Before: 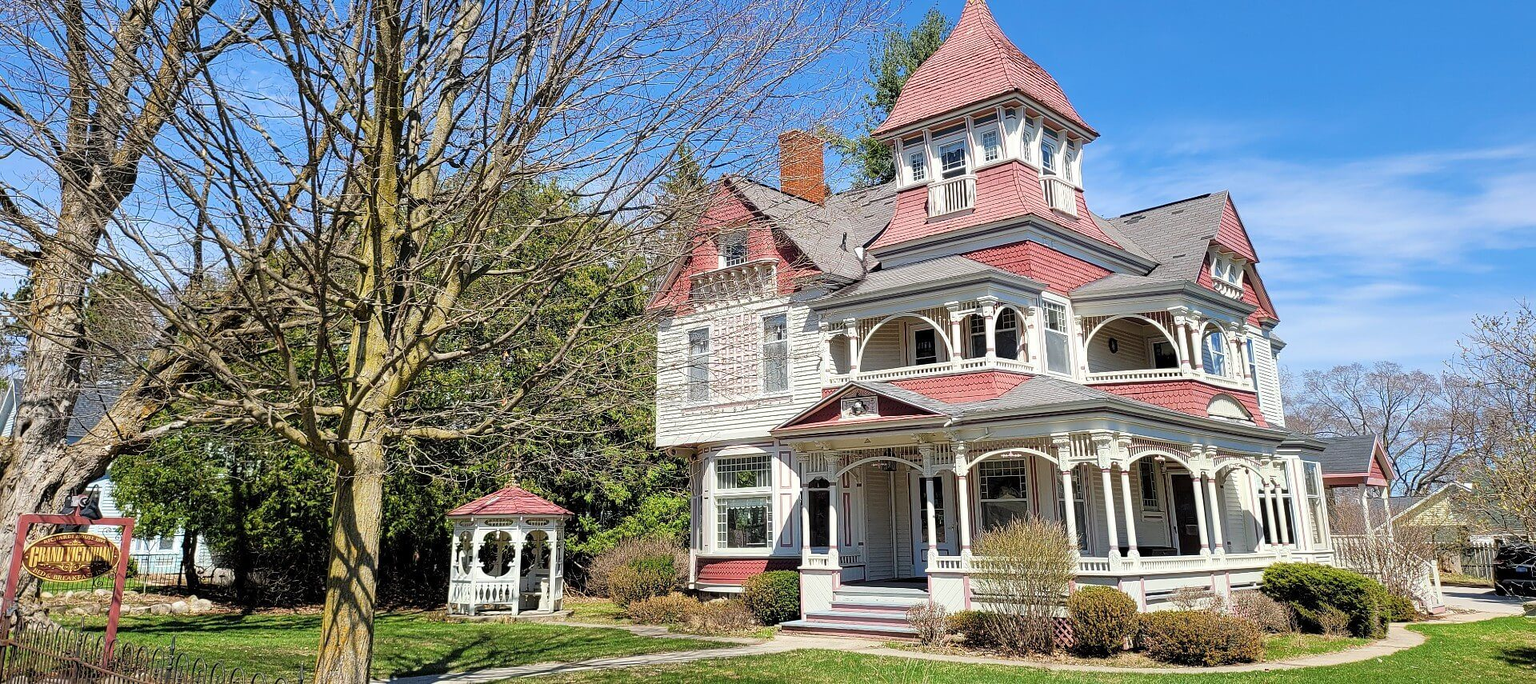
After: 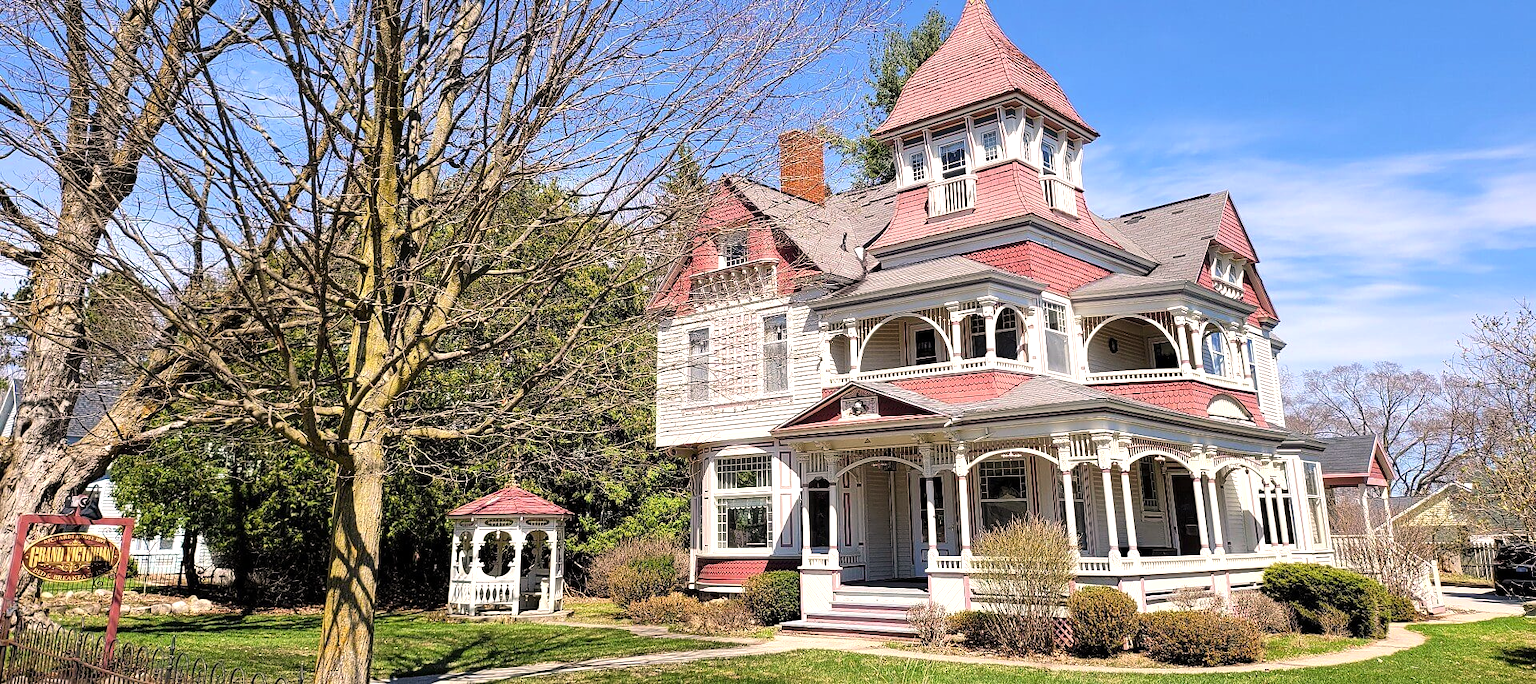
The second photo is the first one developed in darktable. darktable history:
tone equalizer: -8 EV -0.445 EV, -7 EV -0.409 EV, -6 EV -0.325 EV, -5 EV -0.239 EV, -3 EV 0.234 EV, -2 EV 0.331 EV, -1 EV 0.405 EV, +0 EV 0.443 EV, edges refinement/feathering 500, mask exposure compensation -1.57 EV, preserve details no
color correction: highlights a* 6.93, highlights b* 4.4
